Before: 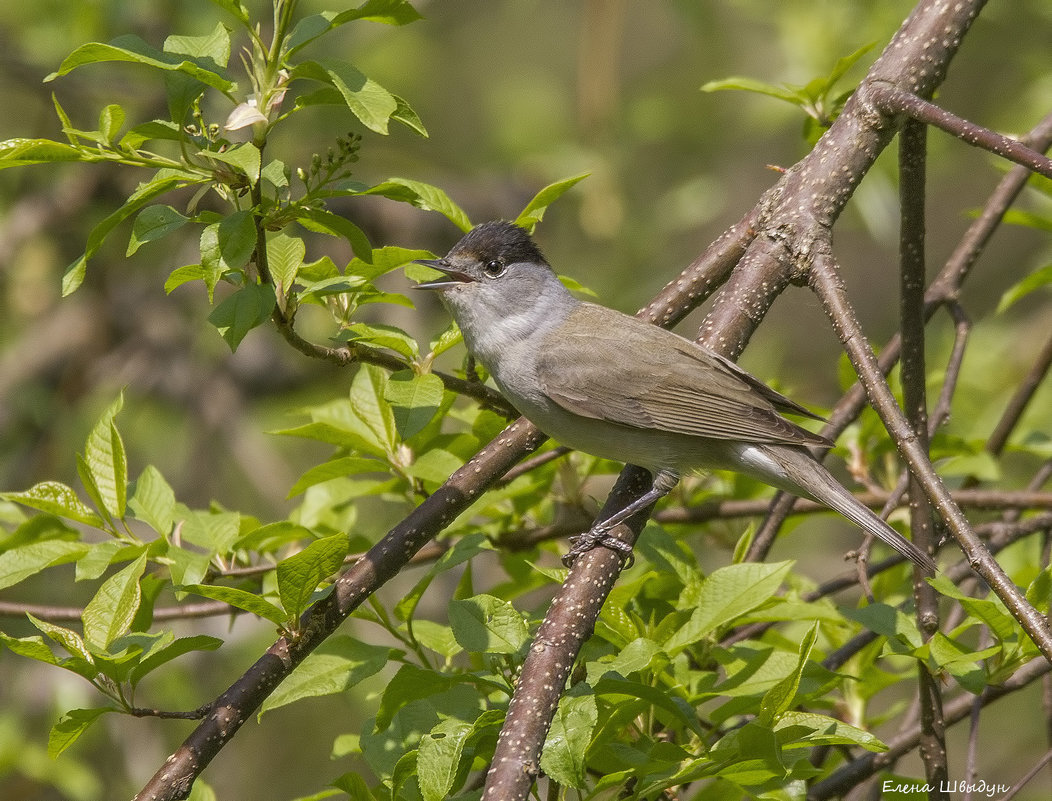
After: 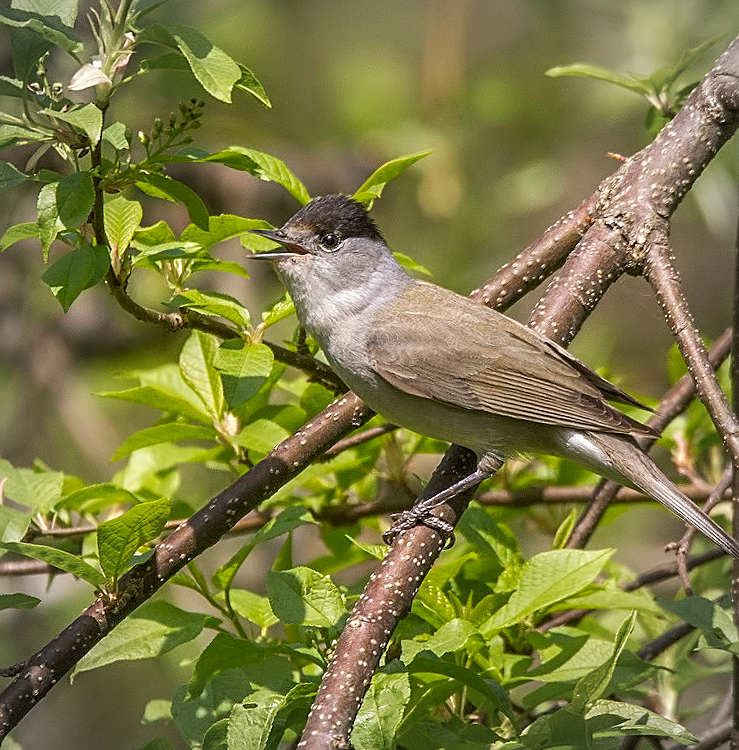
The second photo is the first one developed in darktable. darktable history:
sharpen: on, module defaults
tone equalizer: -8 EV -0.407 EV, -7 EV -0.369 EV, -6 EV -0.329 EV, -5 EV -0.232 EV, -3 EV 0.19 EV, -2 EV 0.311 EV, -1 EV 0.408 EV, +0 EV 0.433 EV, edges refinement/feathering 500, mask exposure compensation -1.57 EV, preserve details guided filter
crop and rotate: angle -2.96°, left 14.055%, top 0.032%, right 10.994%, bottom 0.061%
vignetting: brightness -0.211
